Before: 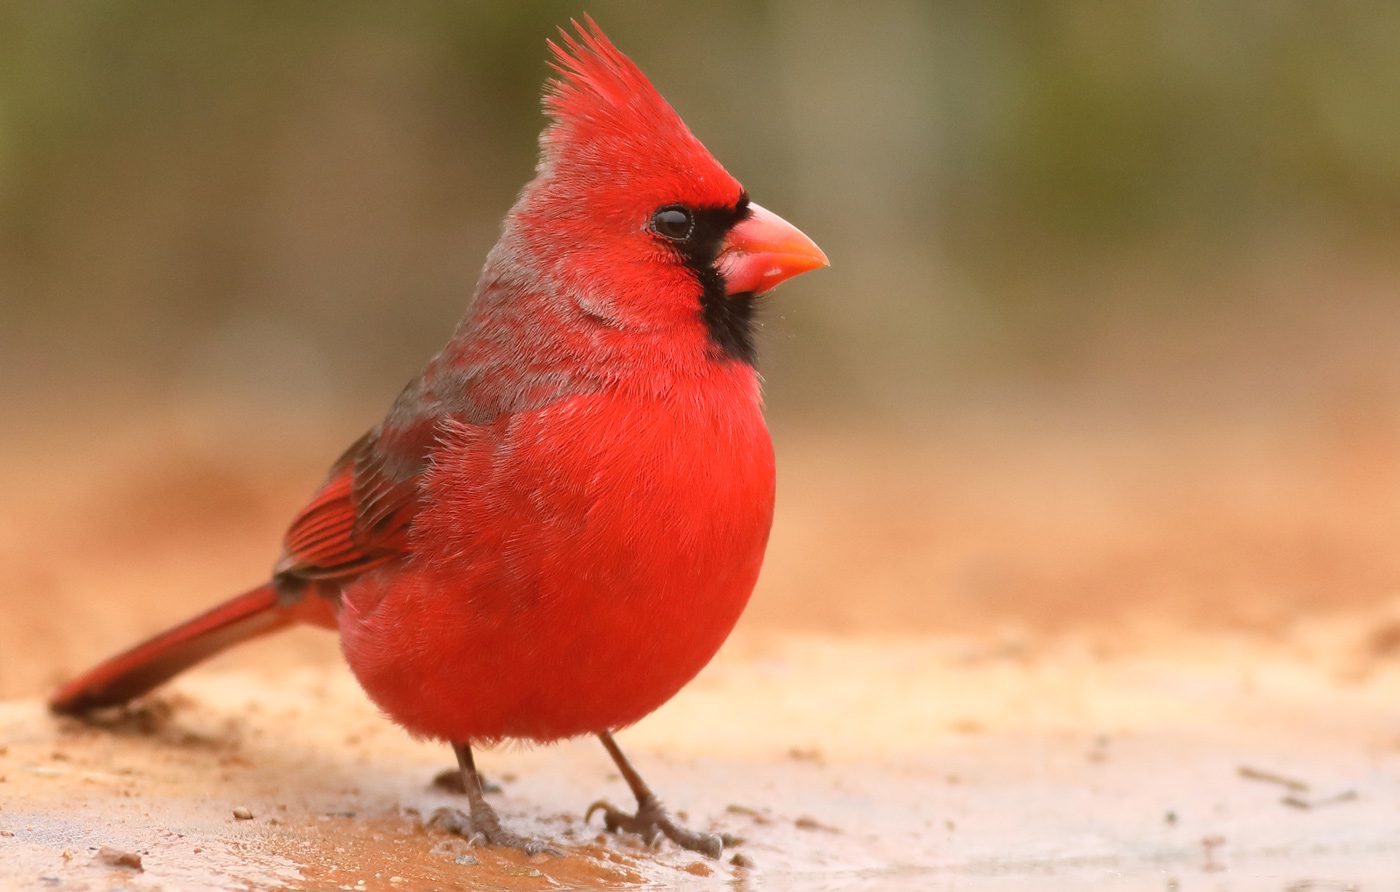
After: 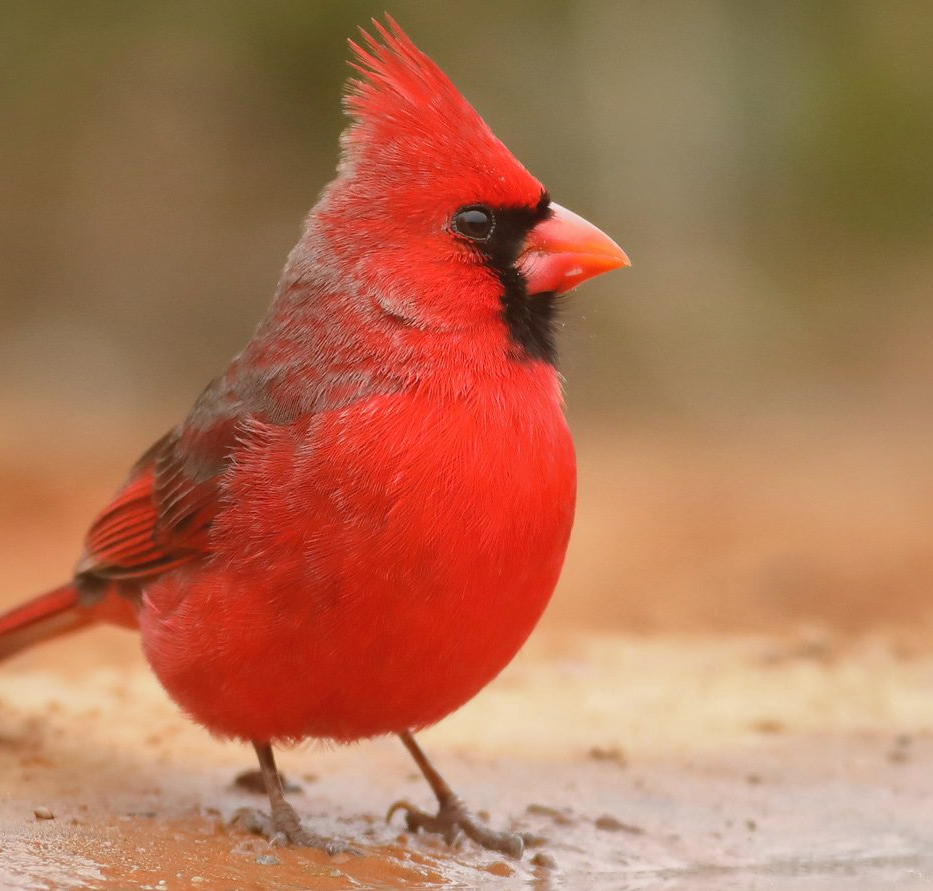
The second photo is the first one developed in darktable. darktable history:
crop and rotate: left 14.306%, right 19.02%
shadows and highlights: shadows 40.14, highlights -60.06, highlights color adjustment 0.667%
